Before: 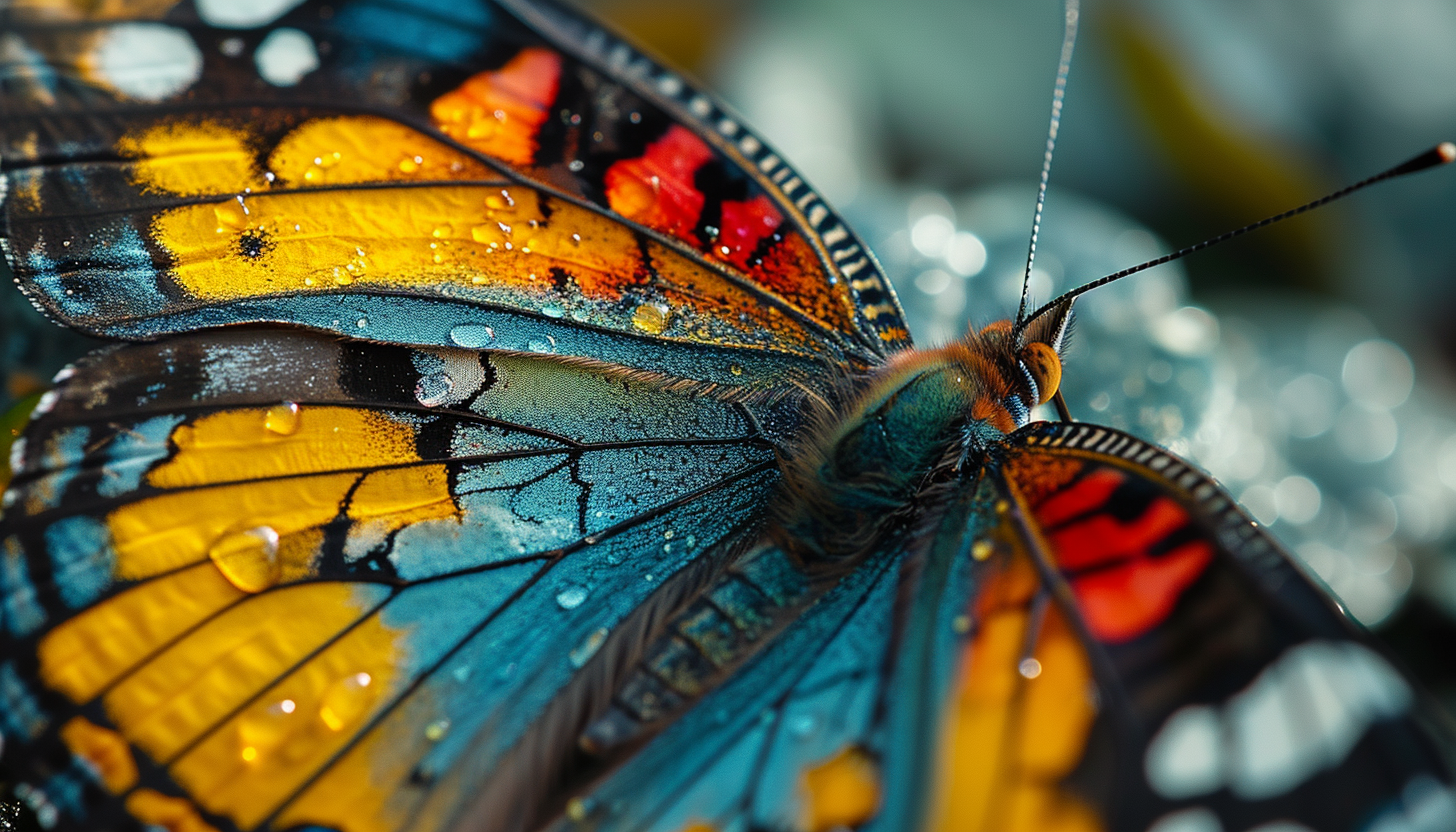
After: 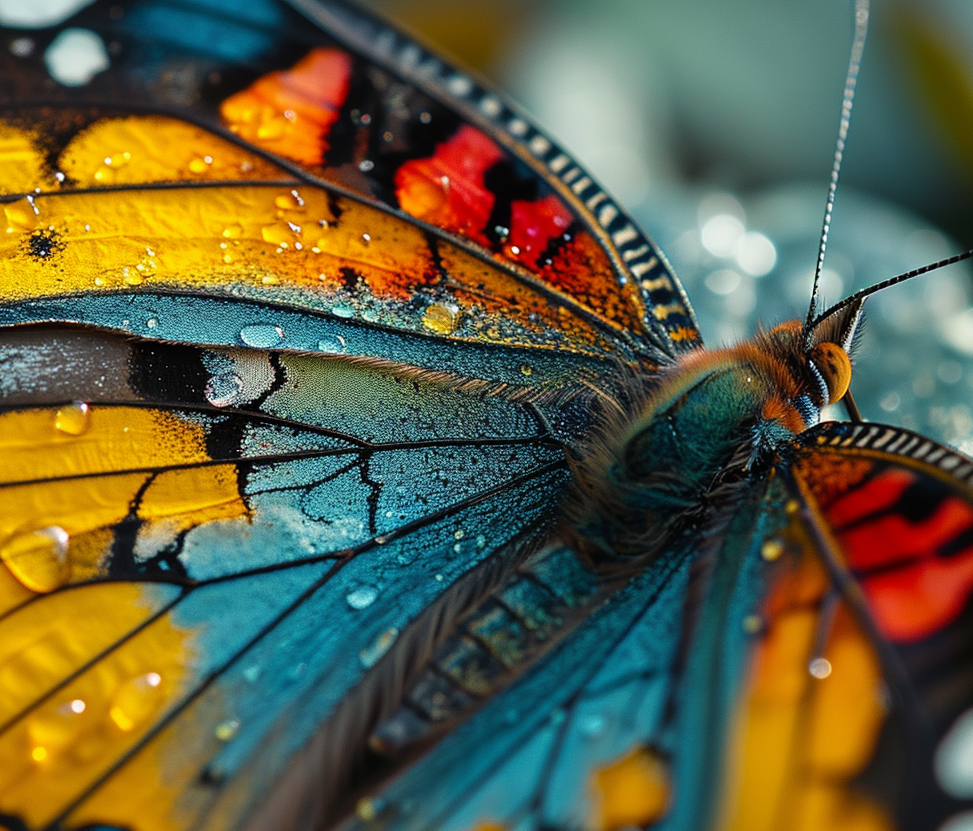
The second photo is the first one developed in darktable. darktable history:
crop and rotate: left 14.483%, right 18.64%
